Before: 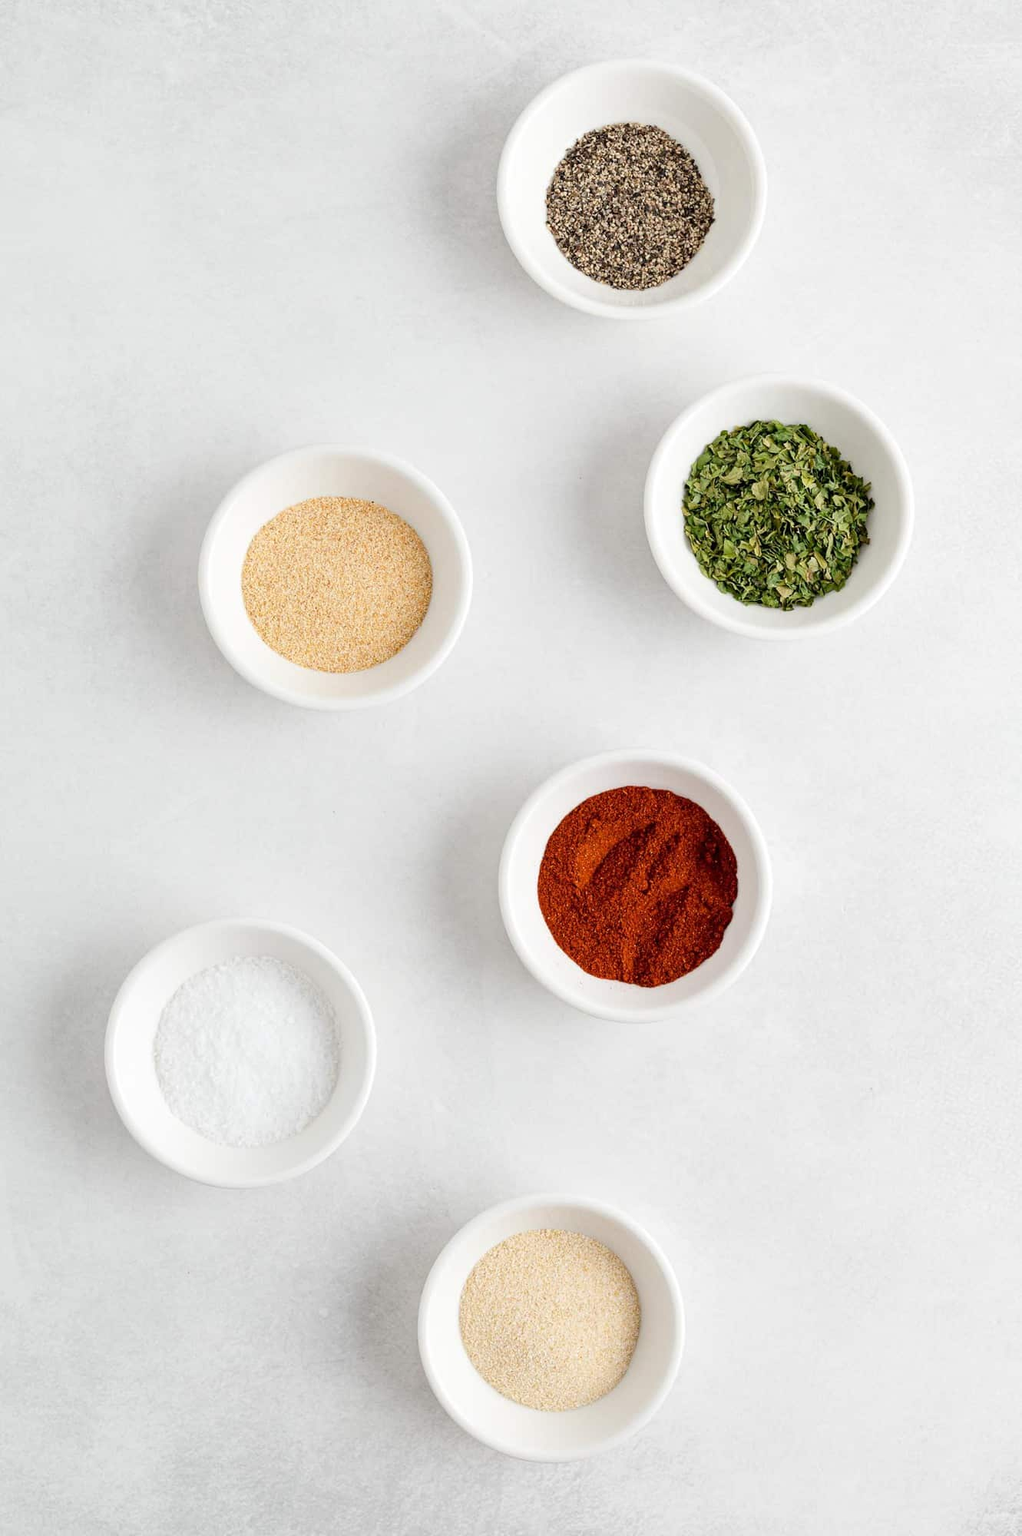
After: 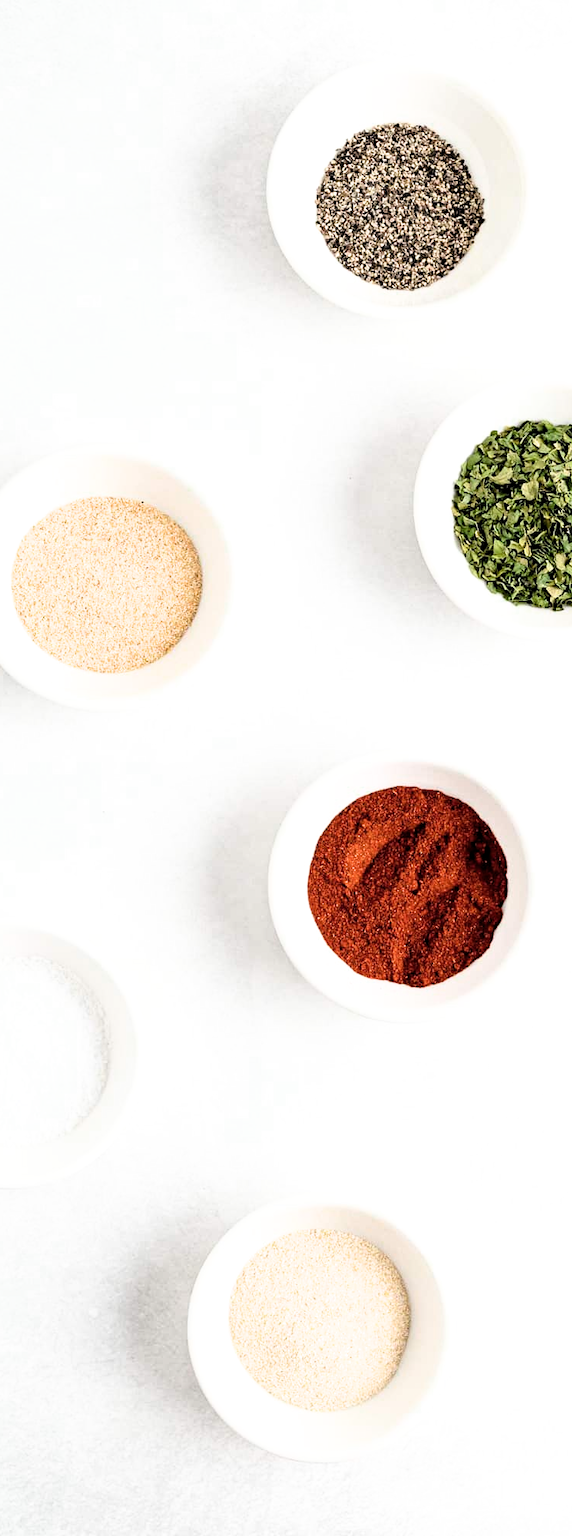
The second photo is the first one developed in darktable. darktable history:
exposure: exposure 0.298 EV, compensate exposure bias true, compensate highlight preservation false
crop and rotate: left 22.574%, right 21.316%
color zones: curves: ch0 [(0.25, 0.5) (0.636, 0.25) (0.75, 0.5)]
filmic rgb: black relative exposure -5.53 EV, white relative exposure 2.52 EV, target black luminance 0%, hardness 4.5, latitude 67.27%, contrast 1.447, shadows ↔ highlights balance -3.7%, iterations of high-quality reconstruction 0
